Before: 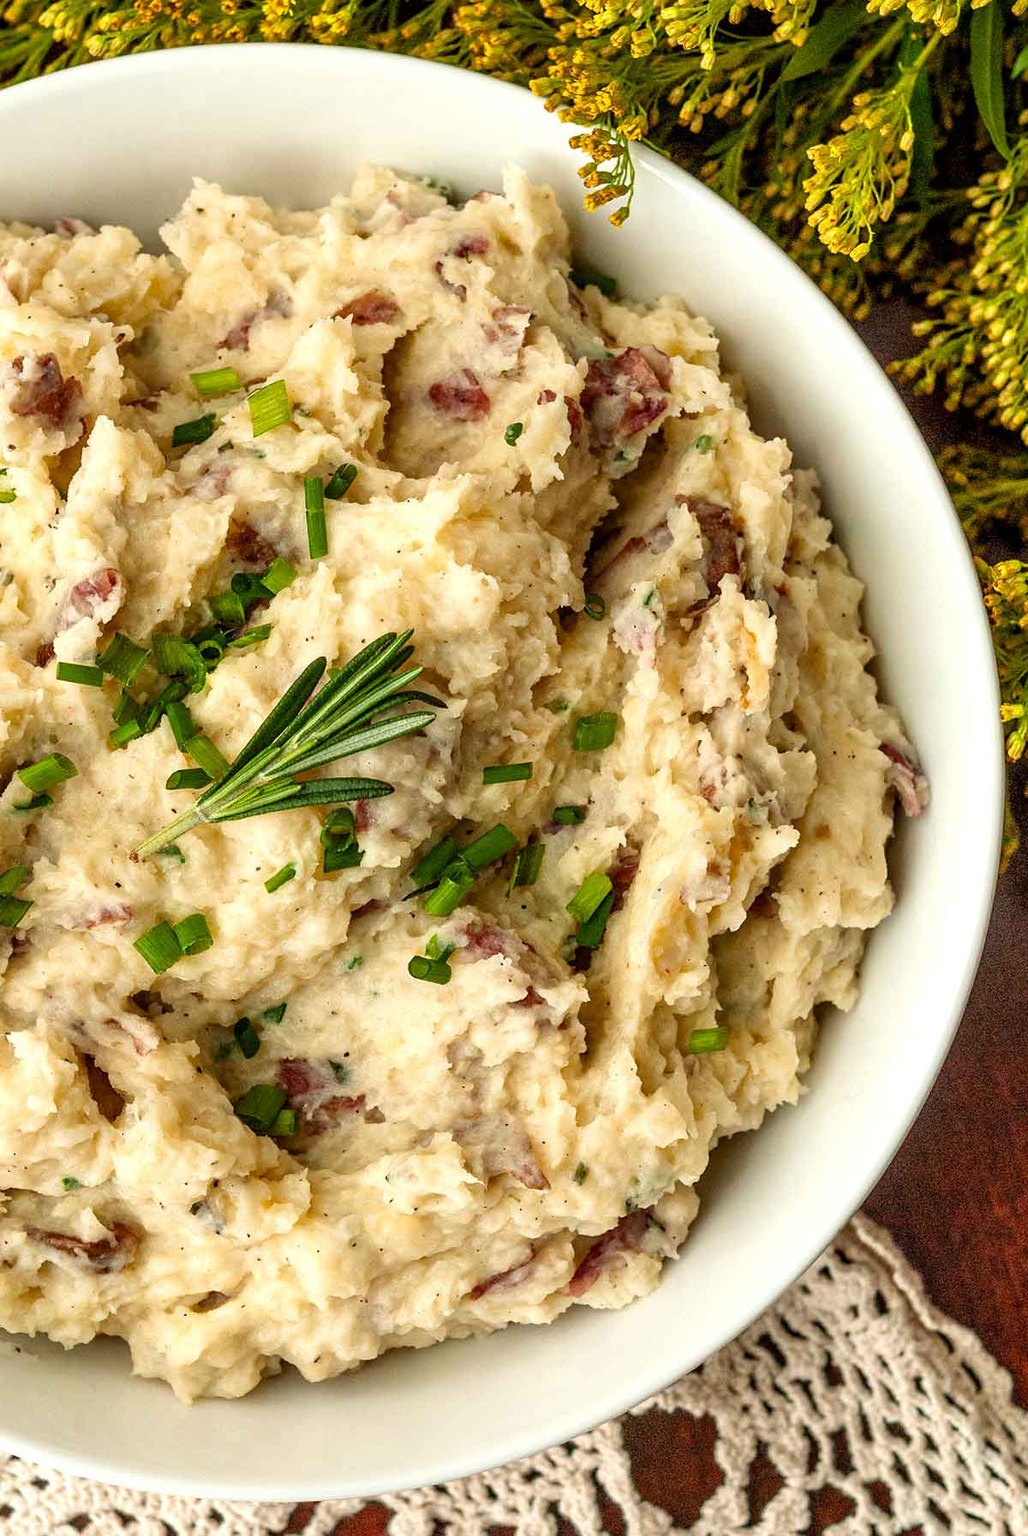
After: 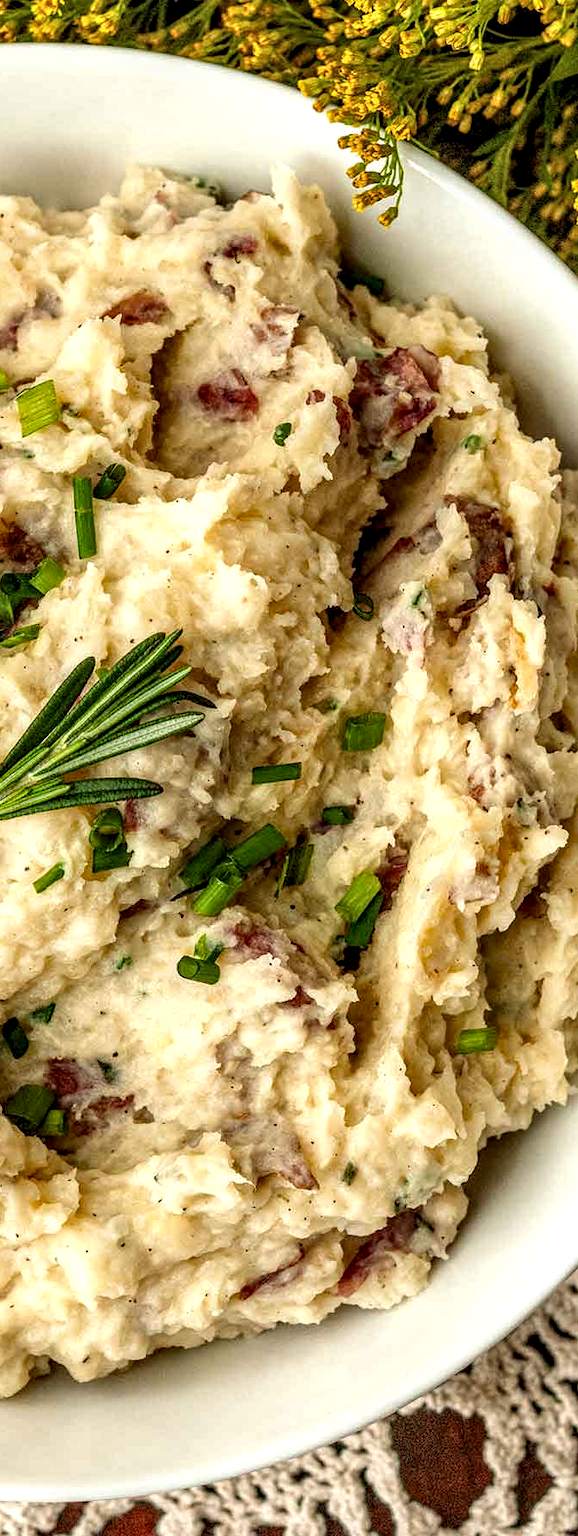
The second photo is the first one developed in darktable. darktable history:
local contrast: highlights 25%, detail 150%
crop and rotate: left 22.516%, right 21.234%
